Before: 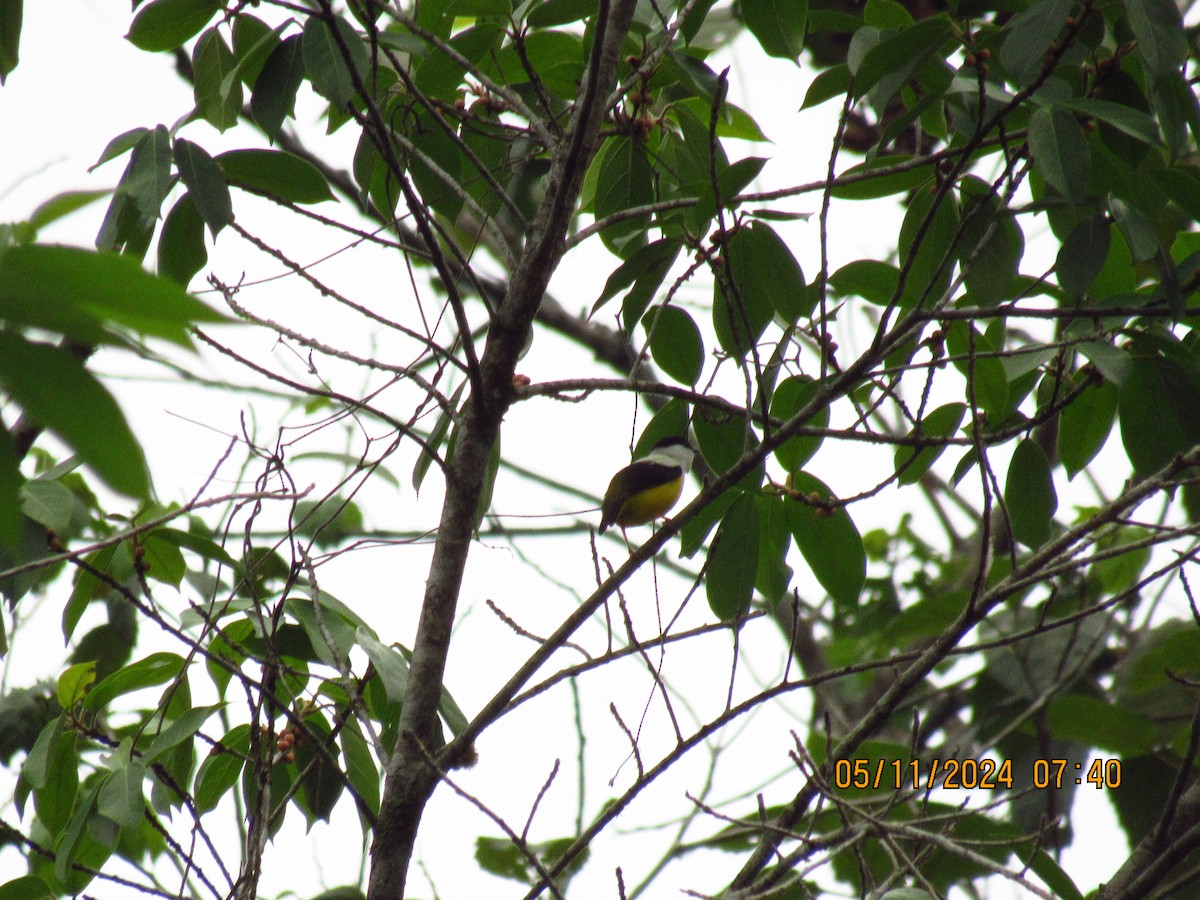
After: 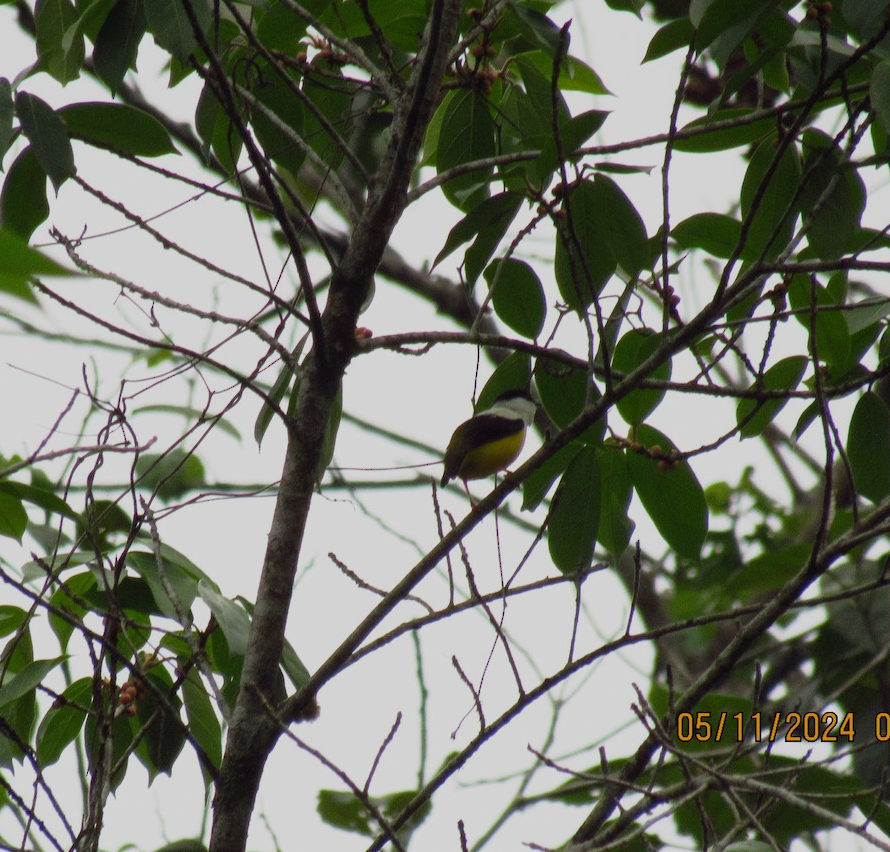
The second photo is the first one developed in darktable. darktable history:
exposure: exposure -0.599 EV, compensate highlight preservation false
base curve: curves: ch0 [(0, 0) (0.989, 0.992)], preserve colors none
crop and rotate: left 13.201%, top 5.29%, right 12.557%
